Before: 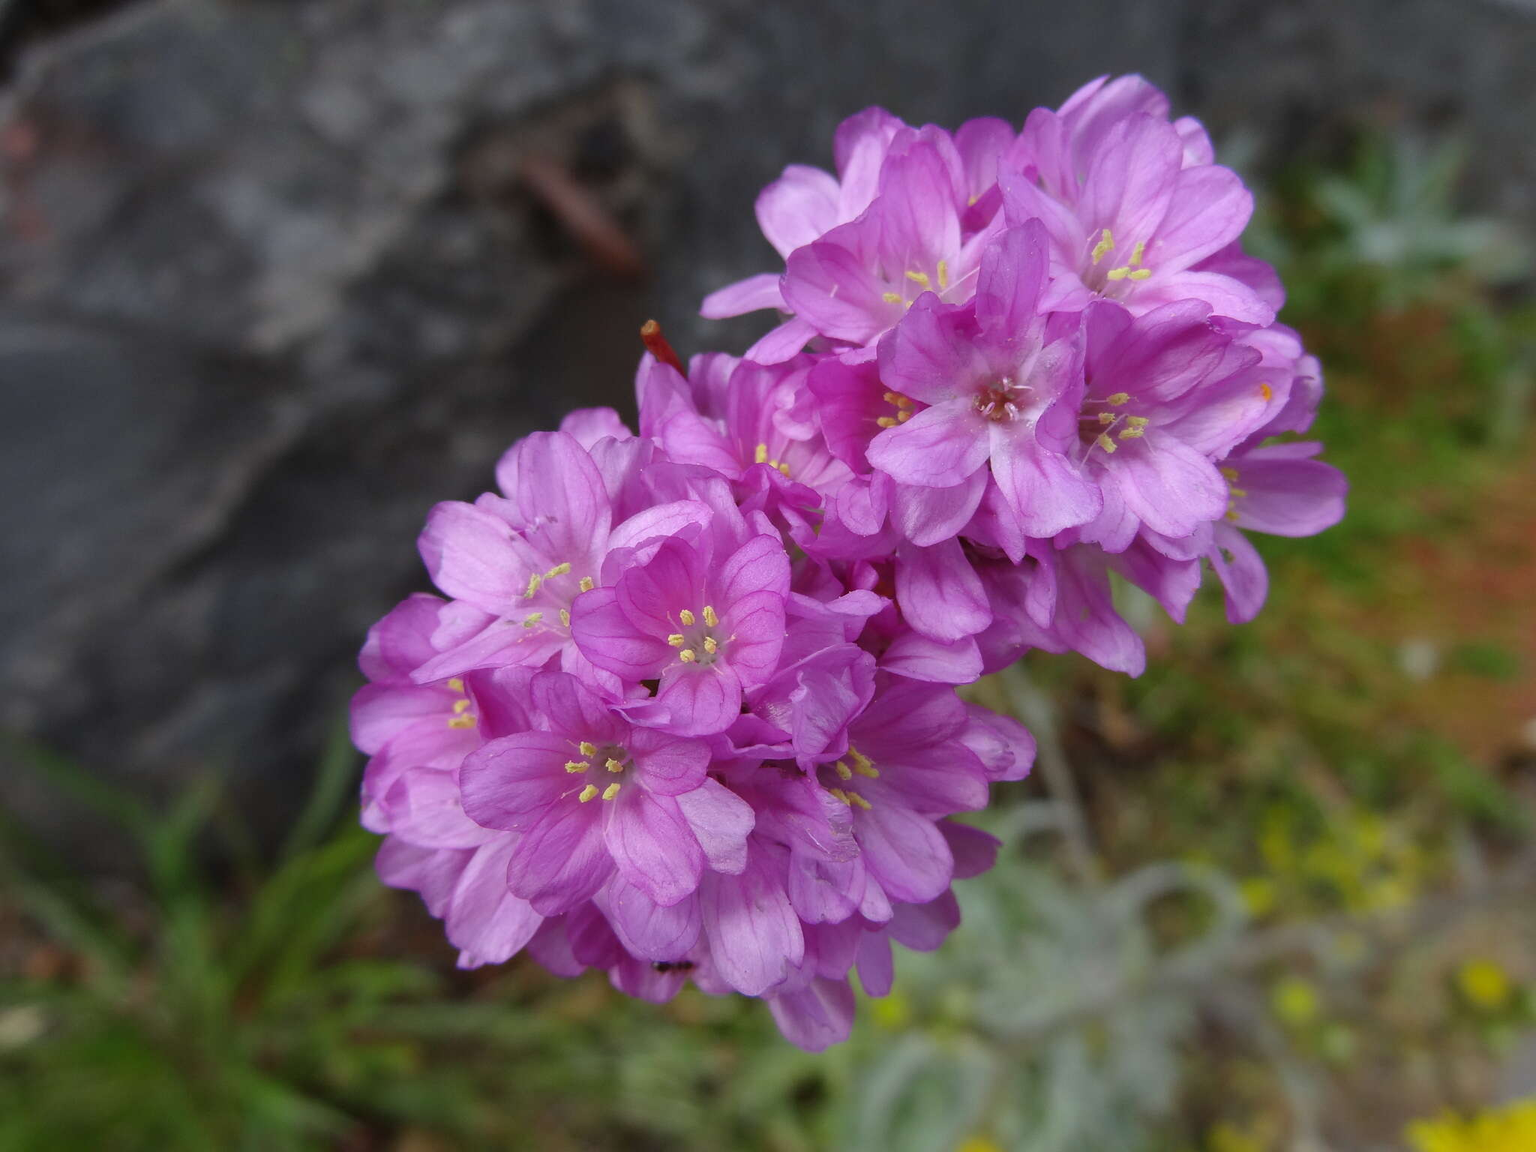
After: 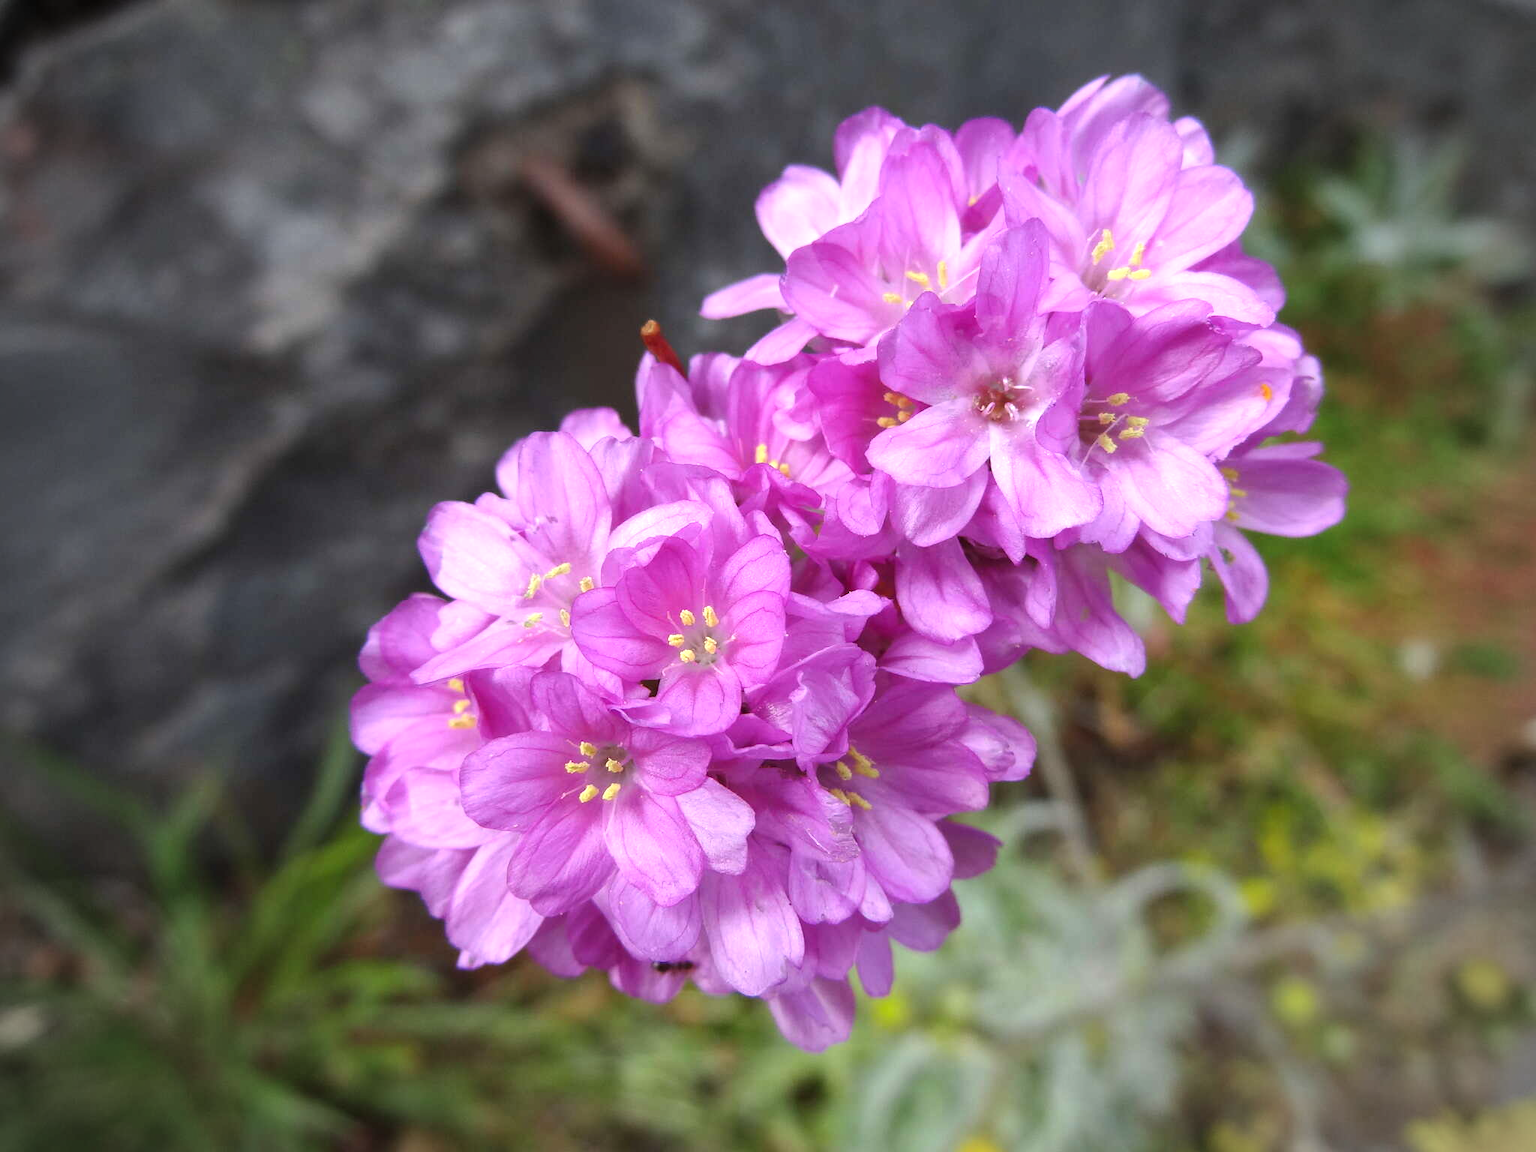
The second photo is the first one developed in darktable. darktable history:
vignetting: fall-off start 71.74%
levels: levels [0.016, 0.484, 0.953]
contrast brightness saturation: contrast 0.07
exposure: black level correction 0, exposure 0.7 EV, compensate exposure bias true, compensate highlight preservation false
